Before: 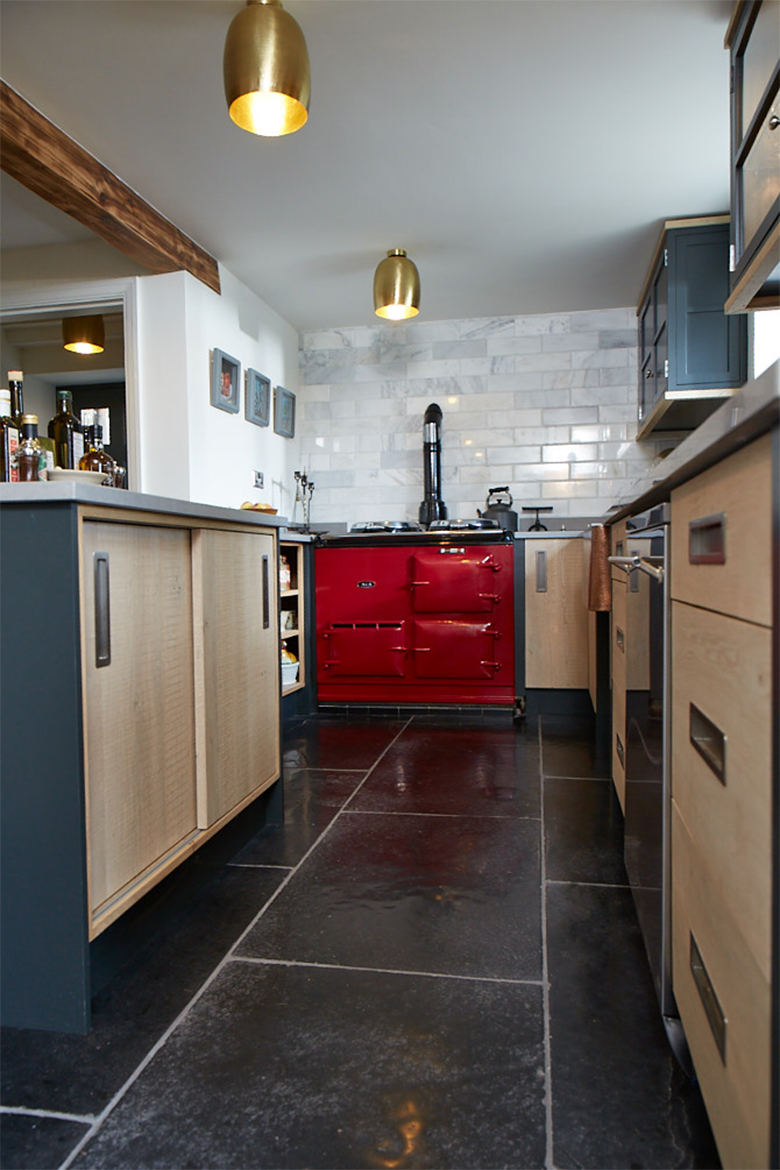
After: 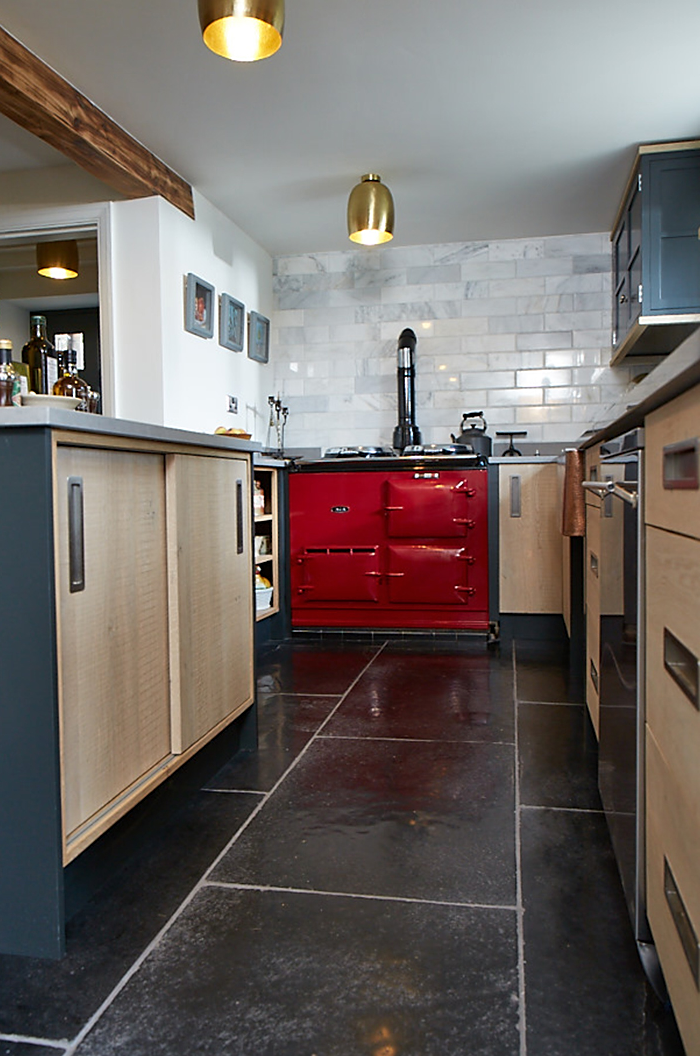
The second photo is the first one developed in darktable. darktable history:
sharpen: radius 1.824, amount 0.411, threshold 1.549
crop: left 3.411%, top 6.491%, right 6.771%, bottom 3.199%
shadows and highlights: radius 125.07, shadows 30.3, highlights -30.97, low approximation 0.01, soften with gaussian
